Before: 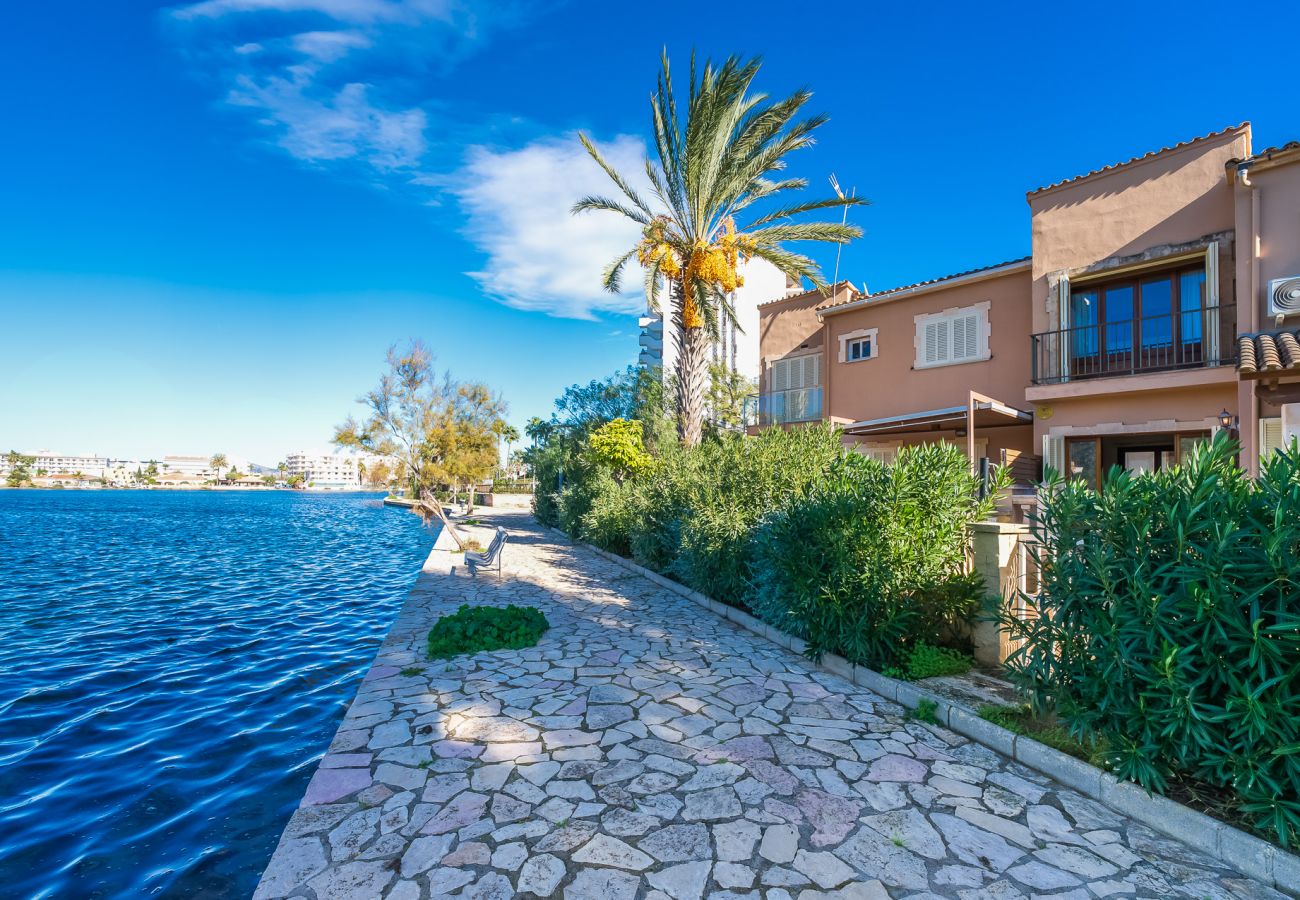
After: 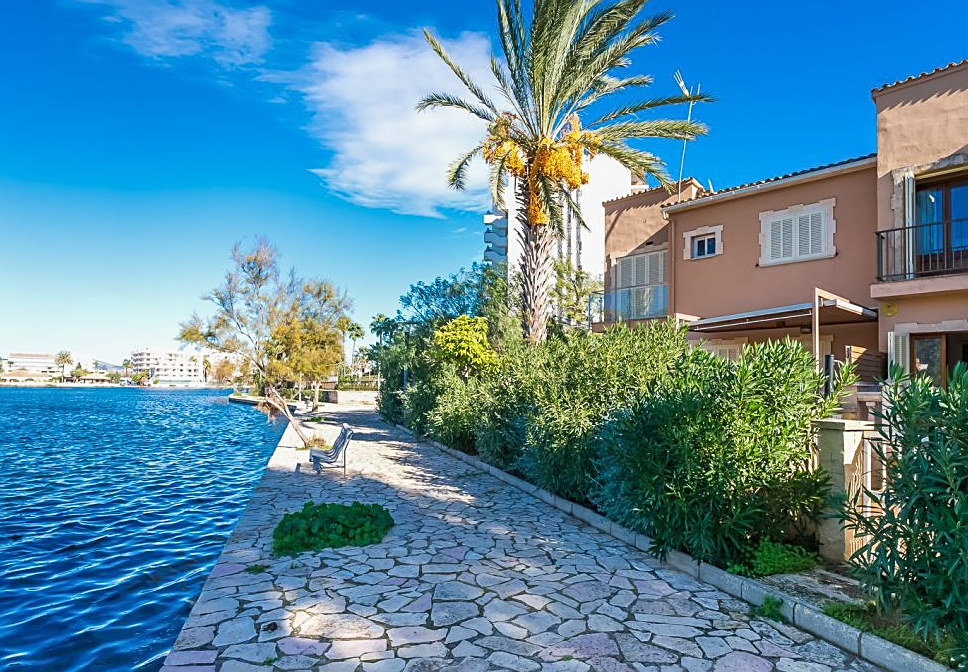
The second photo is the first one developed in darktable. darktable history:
crop and rotate: left 11.943%, top 11.489%, right 13.523%, bottom 13.834%
sharpen: on, module defaults
